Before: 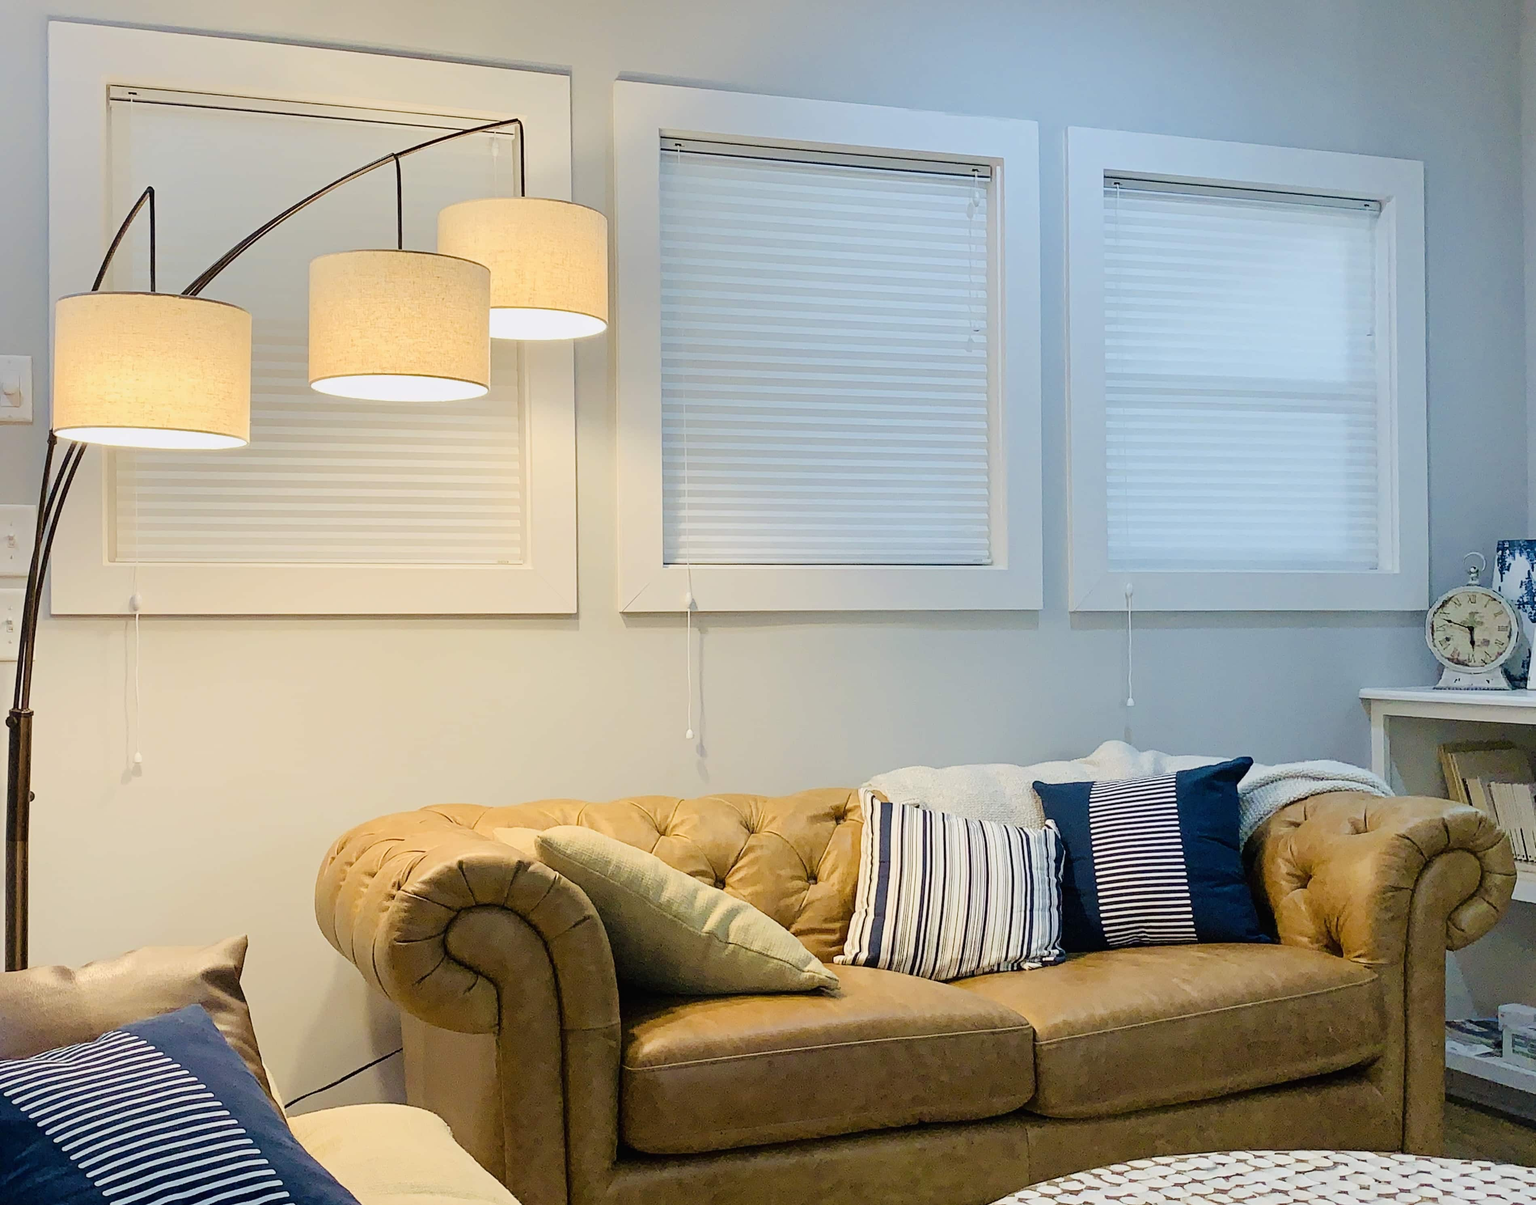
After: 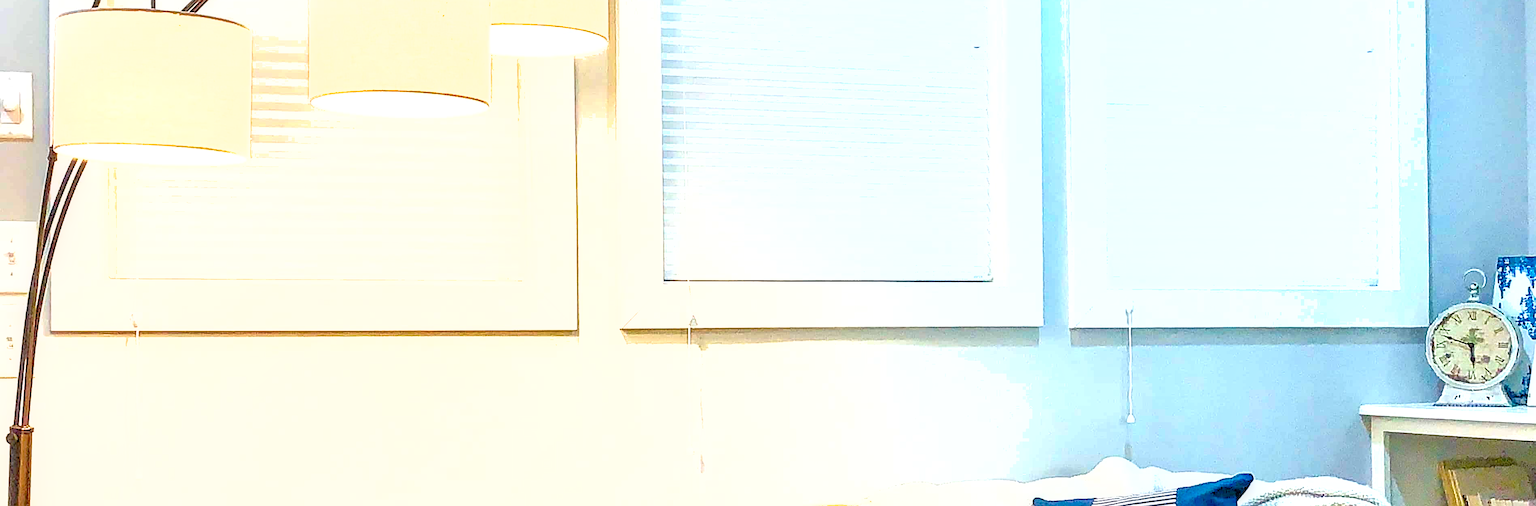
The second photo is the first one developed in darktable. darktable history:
crop and rotate: top 23.531%, bottom 34.402%
sharpen: on, module defaults
tone equalizer: -7 EV 0.163 EV, -6 EV 0.637 EV, -5 EV 1.18 EV, -4 EV 1.3 EV, -3 EV 1.15 EV, -2 EV 0.6 EV, -1 EV 0.161 EV, smoothing diameter 24.86%, edges refinement/feathering 14.7, preserve details guided filter
levels: black 0.076%, levels [0.036, 0.364, 0.827]
local contrast: detail 138%
exposure: exposure 0.57 EV, compensate highlight preservation false
shadows and highlights: on, module defaults
